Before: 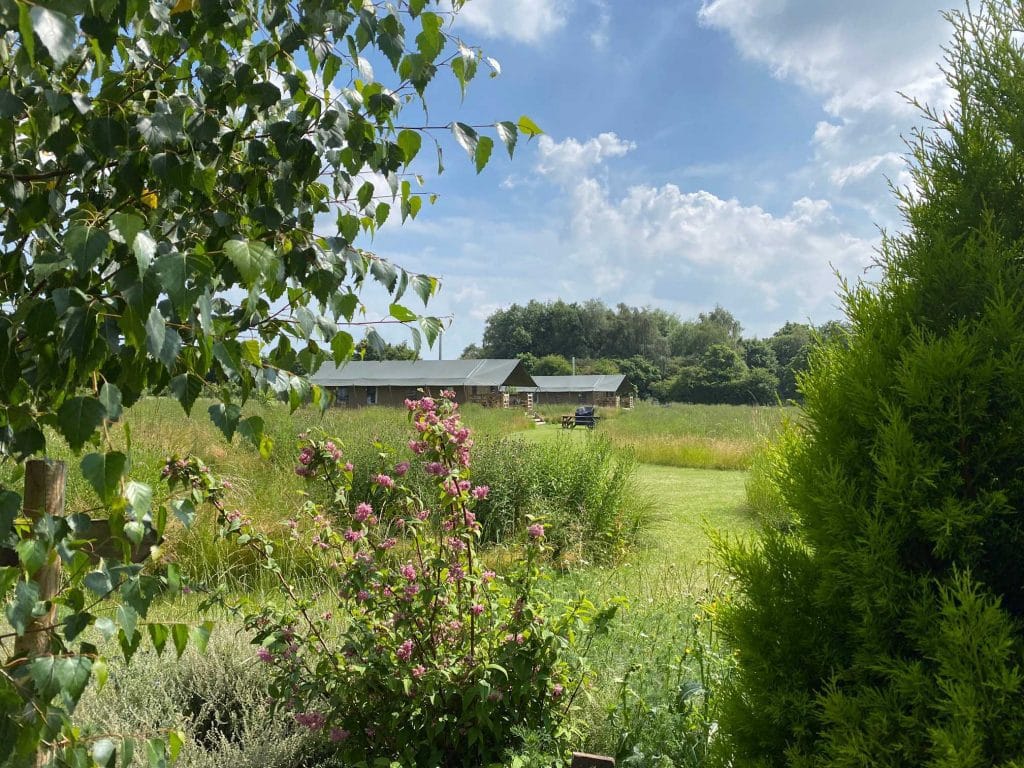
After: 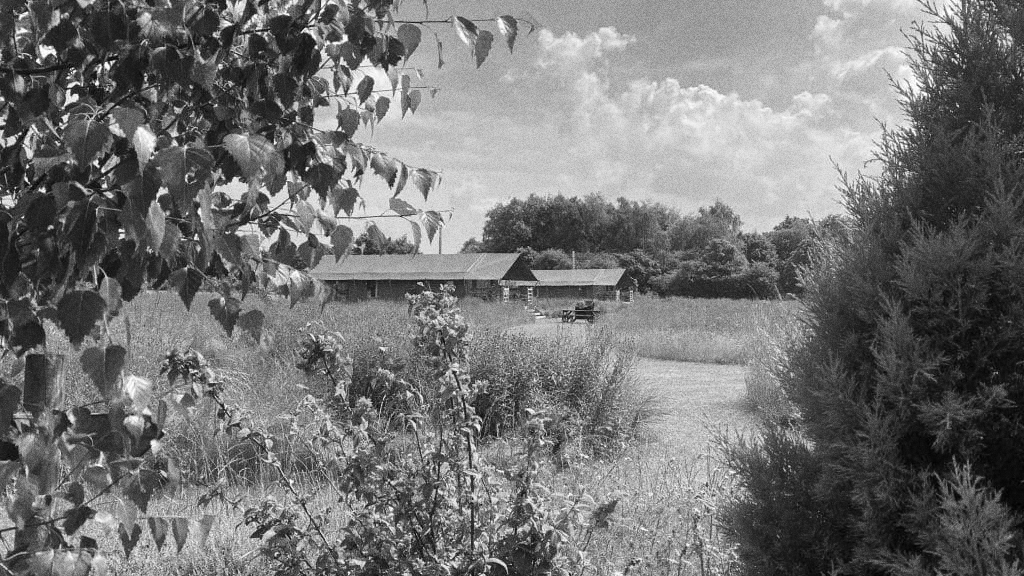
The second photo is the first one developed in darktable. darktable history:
grain: coarseness 0.09 ISO, strength 40%
rotate and perspective: automatic cropping original format, crop left 0, crop top 0
crop: top 13.819%, bottom 11.169%
shadows and highlights: shadows 37.27, highlights -28.18, soften with gaussian
color contrast: green-magenta contrast 0, blue-yellow contrast 0
